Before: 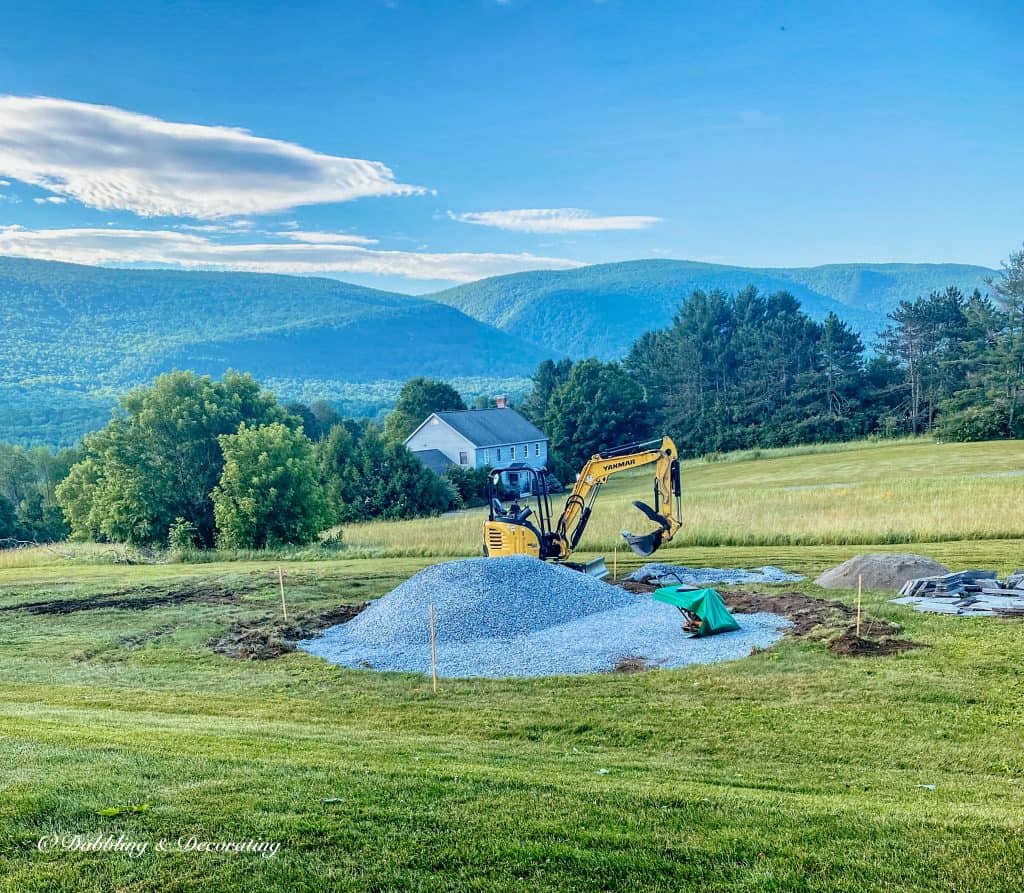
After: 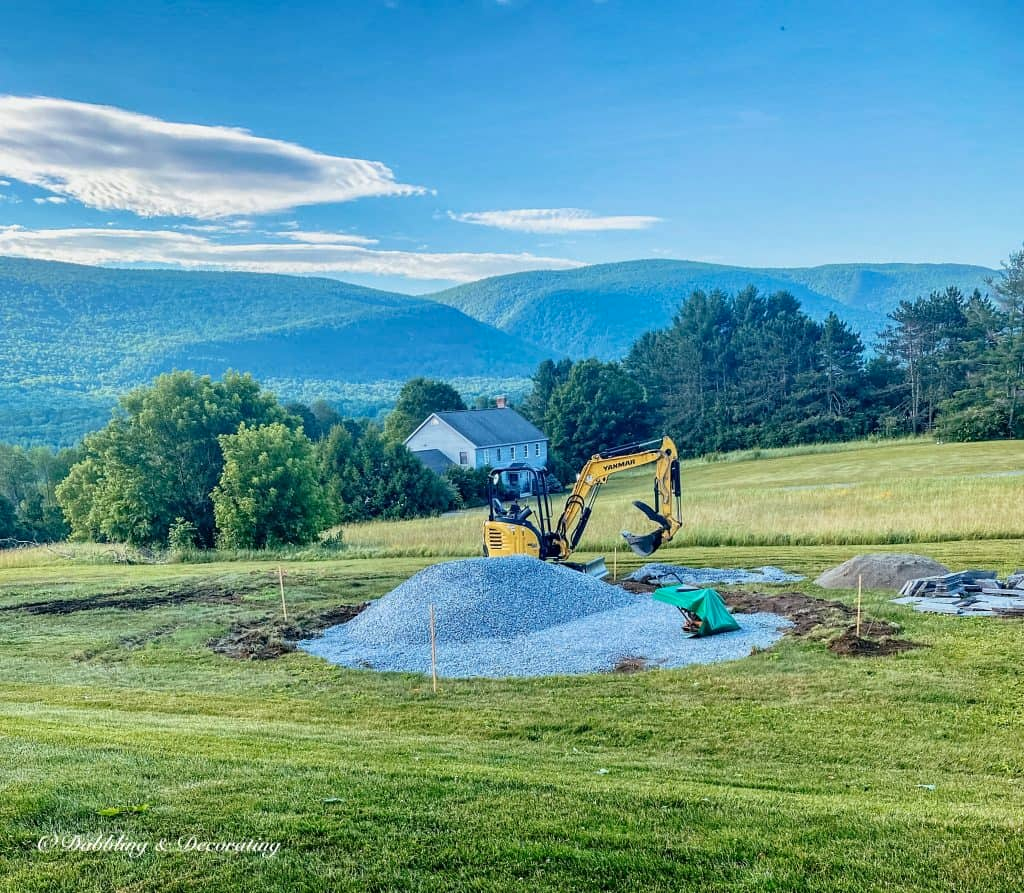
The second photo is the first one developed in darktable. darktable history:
shadows and highlights: radius 336.19, shadows 29.12, soften with gaussian
